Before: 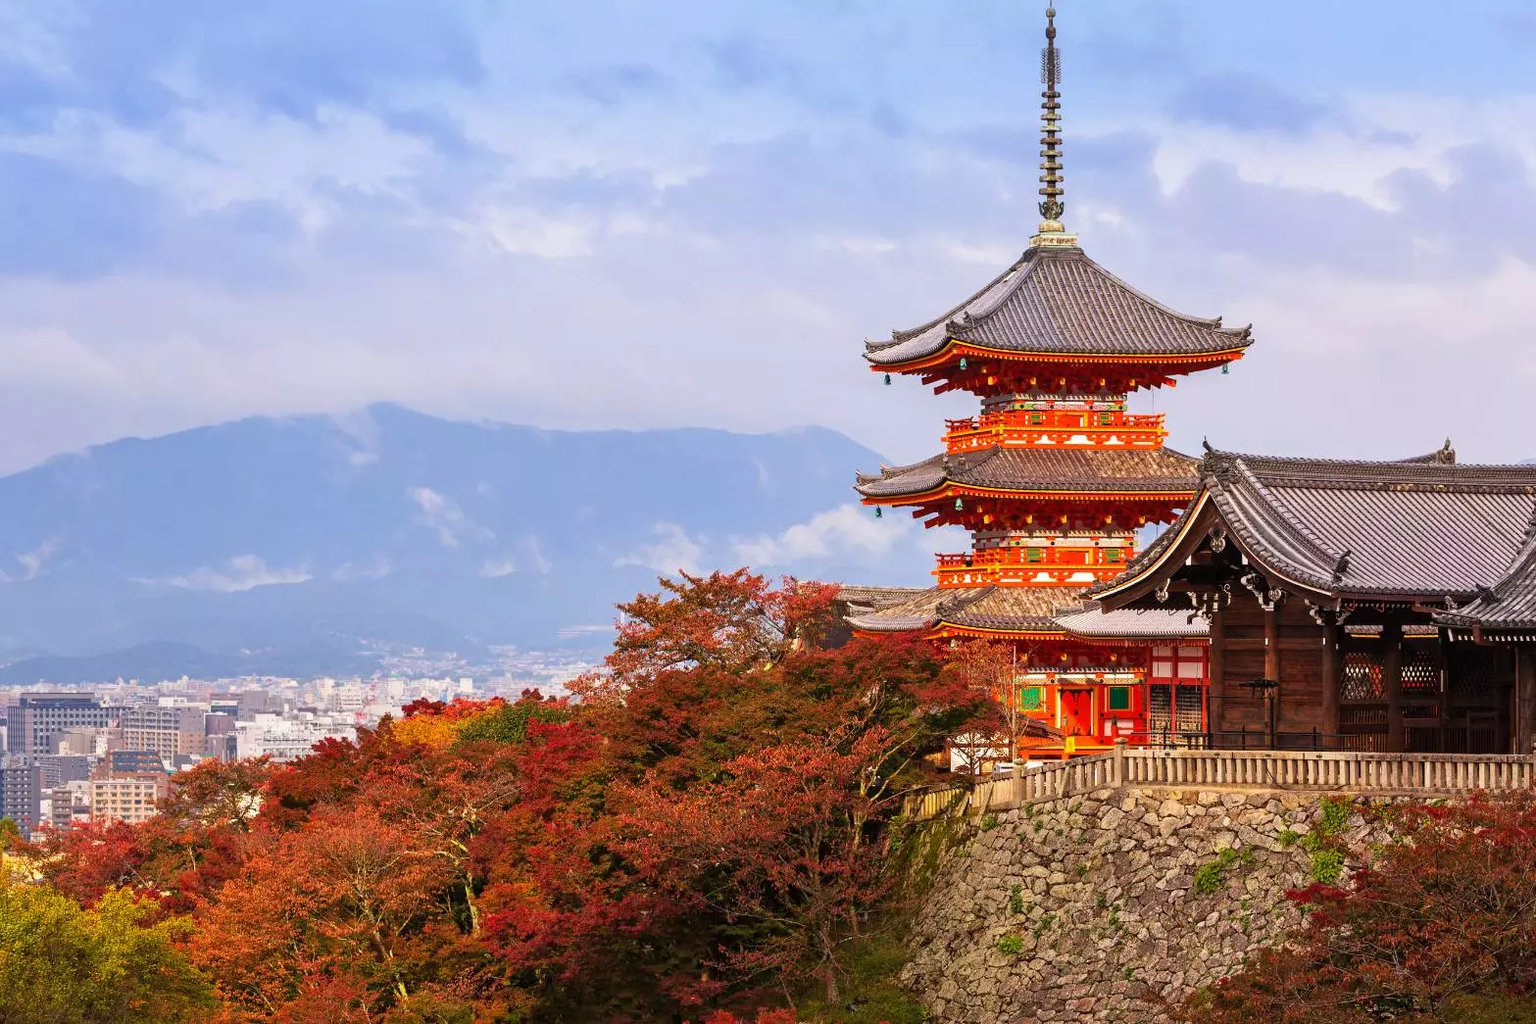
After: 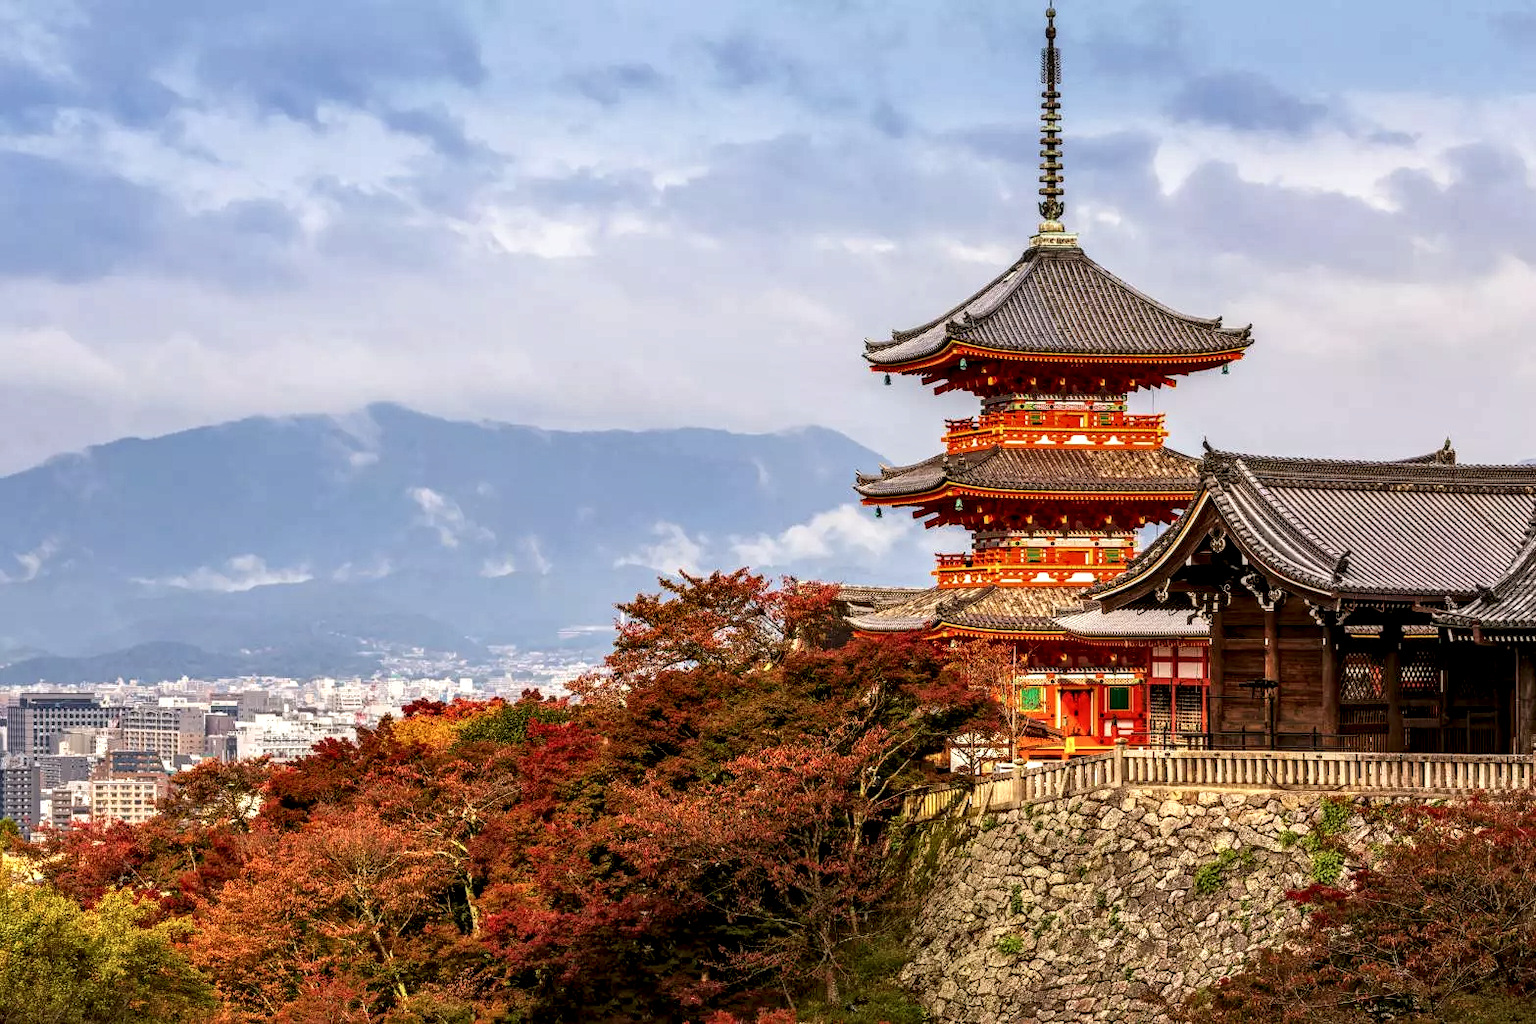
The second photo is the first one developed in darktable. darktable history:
color balance: mode lift, gamma, gain (sRGB), lift [1.04, 1, 1, 0.97], gamma [1.01, 1, 1, 0.97], gain [0.96, 1, 1, 0.97]
local contrast: highlights 19%, detail 186%
